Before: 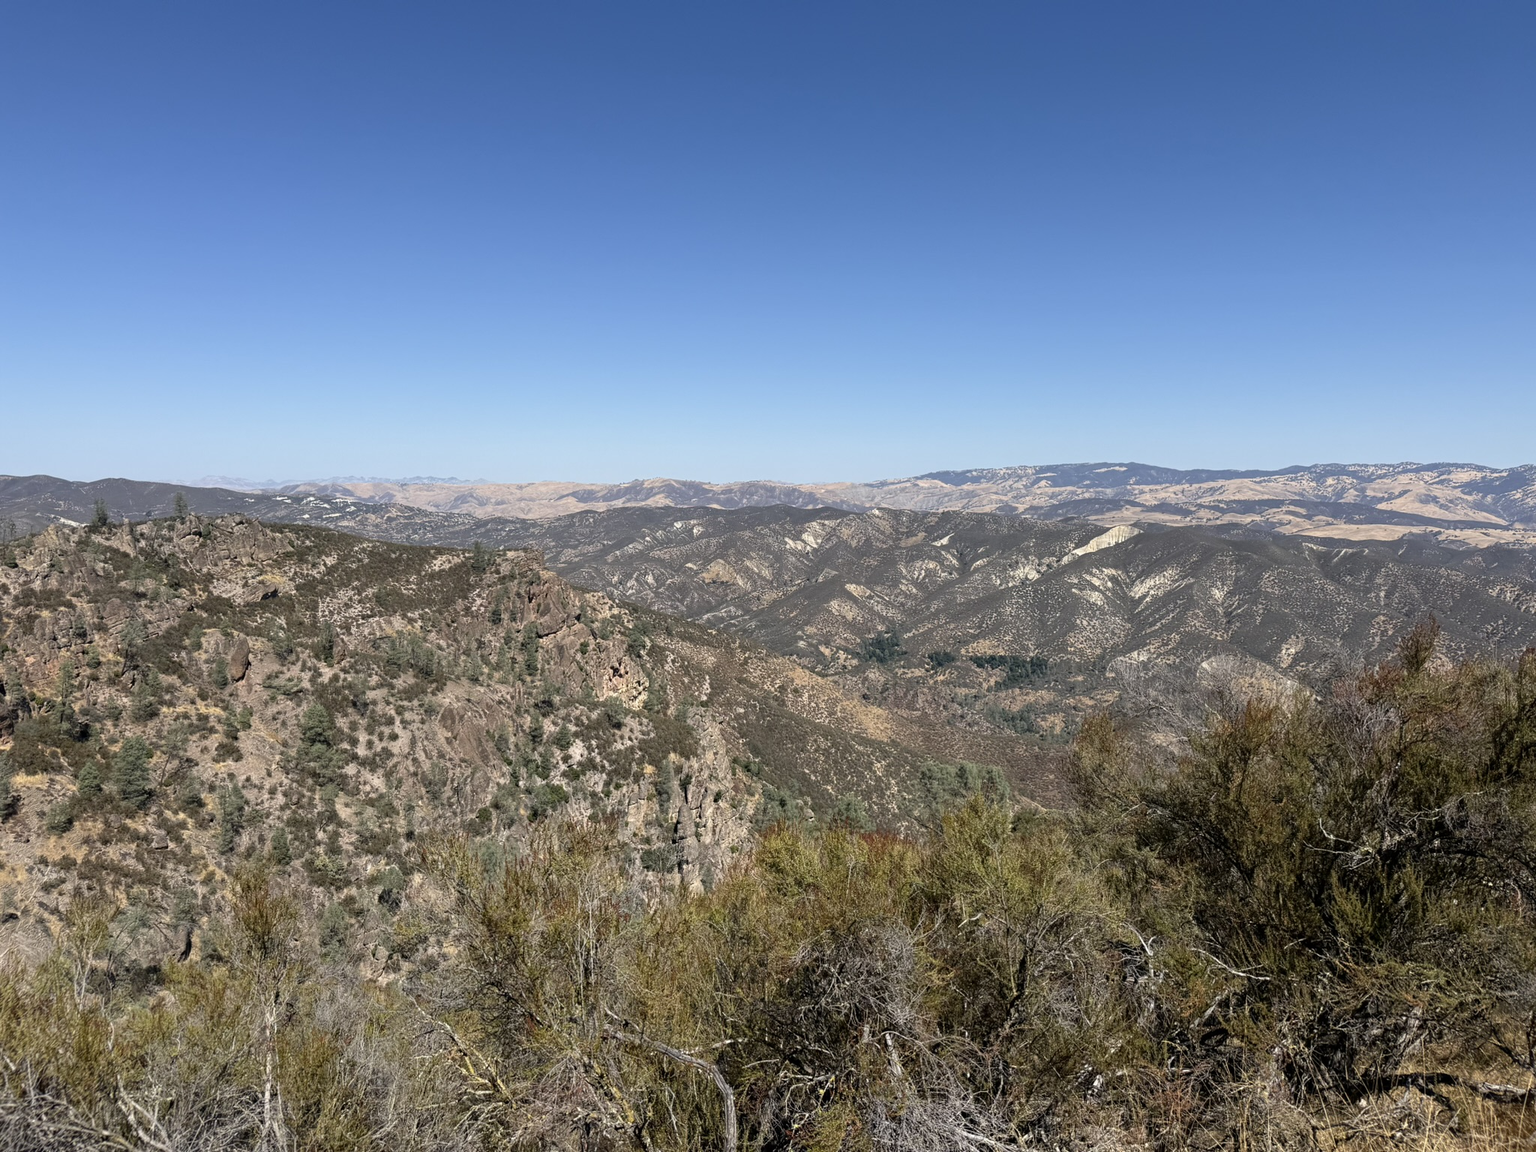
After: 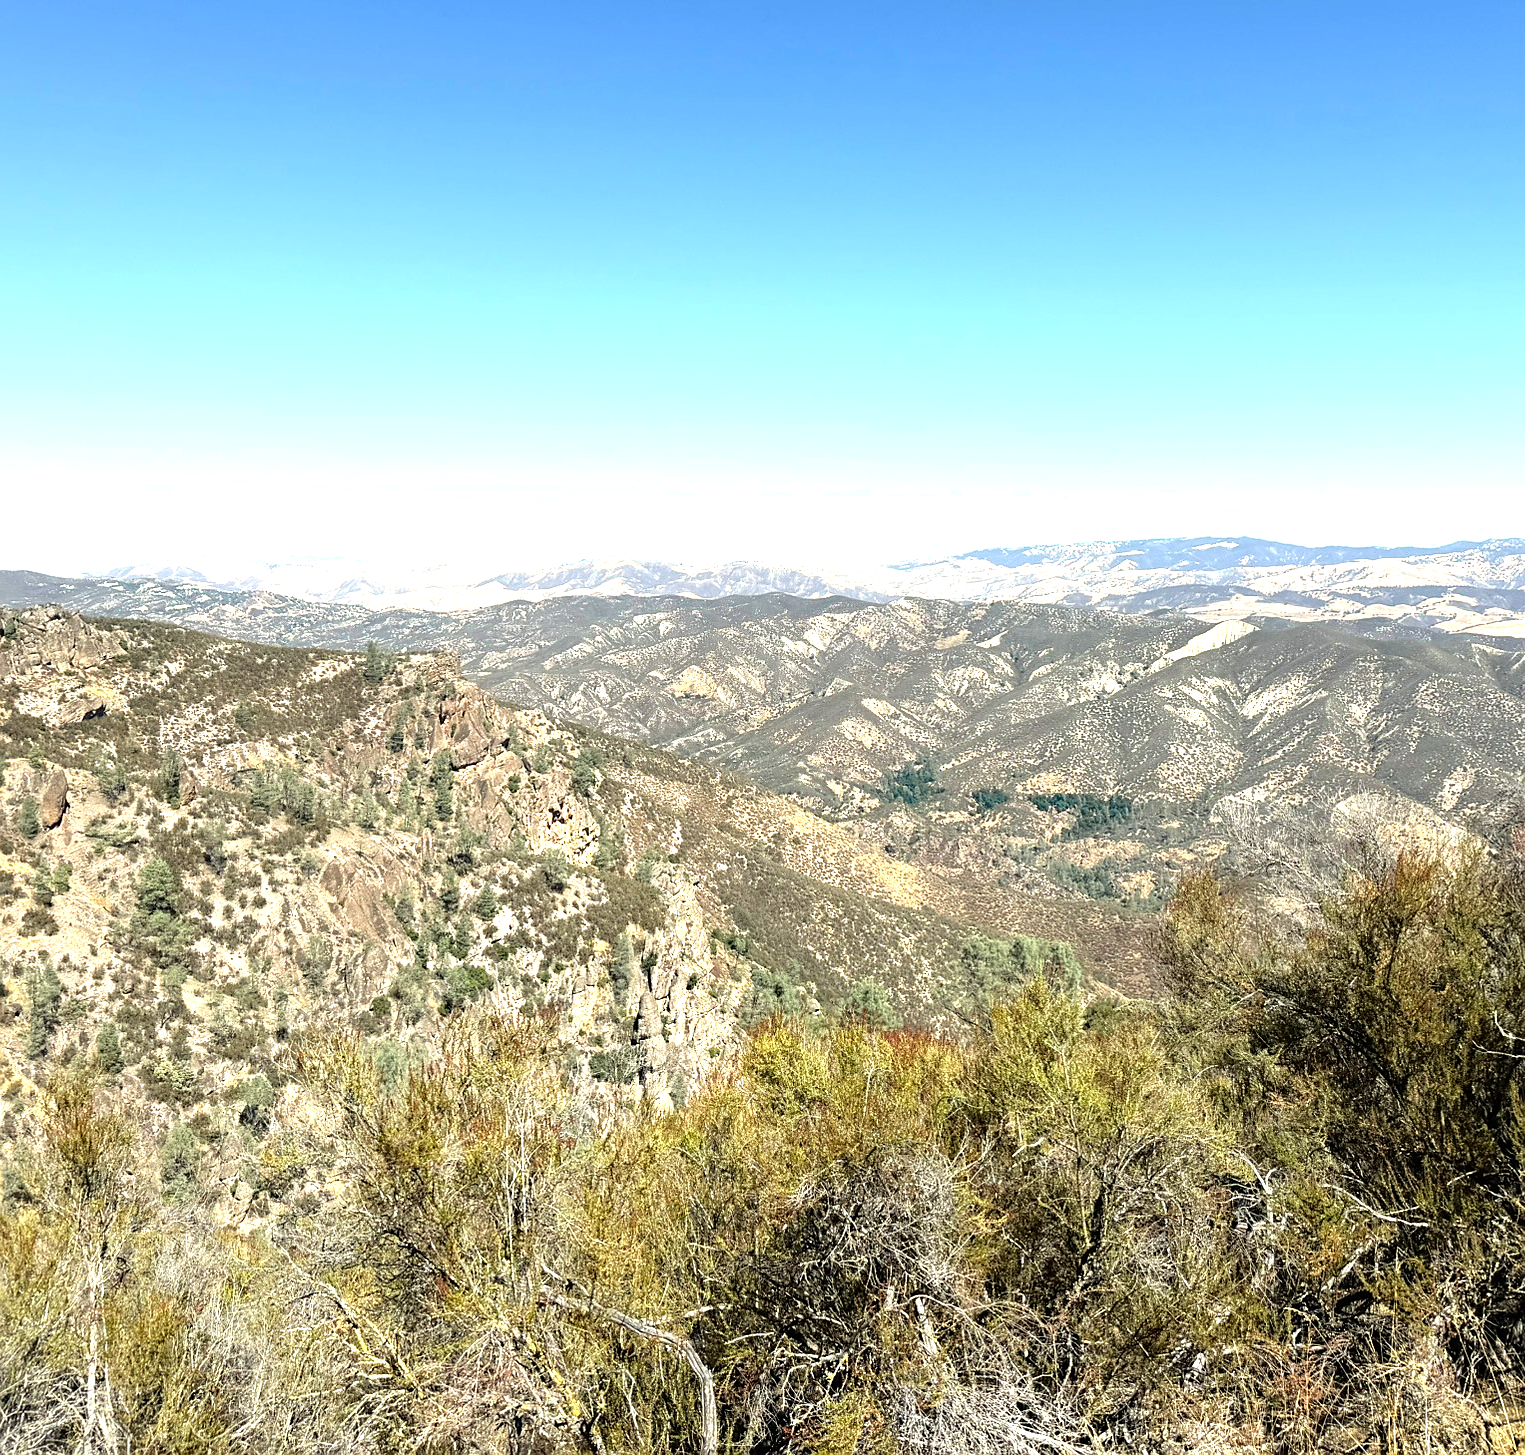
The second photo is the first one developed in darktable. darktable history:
exposure: black level correction 0, exposure 0.693 EV, compensate exposure bias true, compensate highlight preservation false
levels: black 0.024%, levels [0, 0.492, 0.984]
sharpen: radius 1.023, threshold 0.947
crop and rotate: left 12.985%, top 5.239%, right 12.543%
tone equalizer: -8 EV -0.73 EV, -7 EV -0.712 EV, -6 EV -0.583 EV, -5 EV -0.412 EV, -3 EV 0.375 EV, -2 EV 0.6 EV, -1 EV 0.697 EV, +0 EV 0.746 EV, mask exposure compensation -0.506 EV
color correction: highlights a* -4.39, highlights b* 7.19
color zones: curves: ch0 [(0.25, 0.5) (0.423, 0.5) (0.443, 0.5) (0.521, 0.756) (0.568, 0.5) (0.576, 0.5) (0.75, 0.5)]; ch1 [(0.25, 0.5) (0.423, 0.5) (0.443, 0.5) (0.539, 0.873) (0.624, 0.565) (0.631, 0.5) (0.75, 0.5)]
